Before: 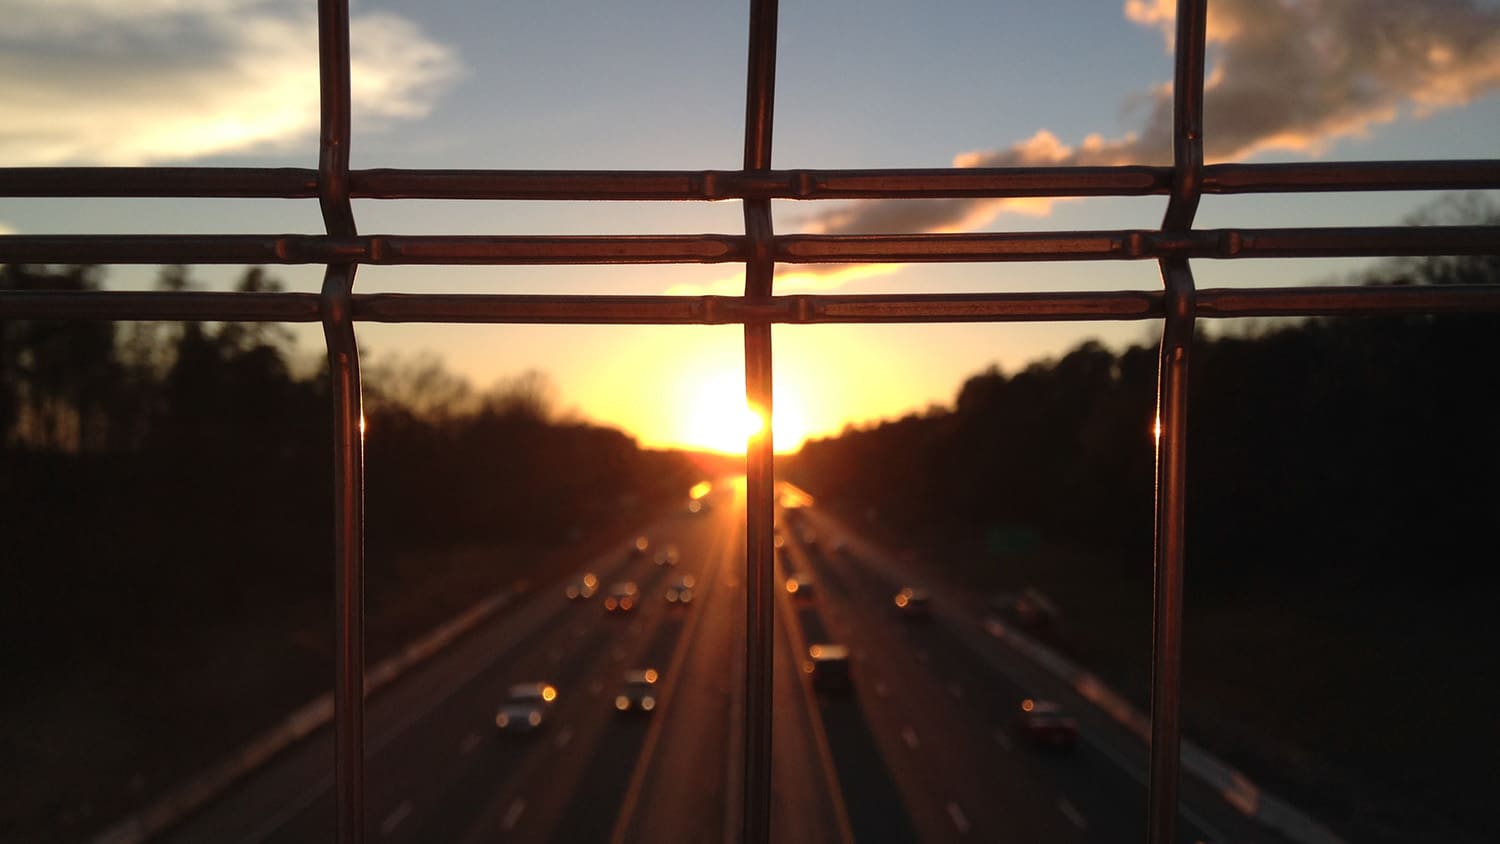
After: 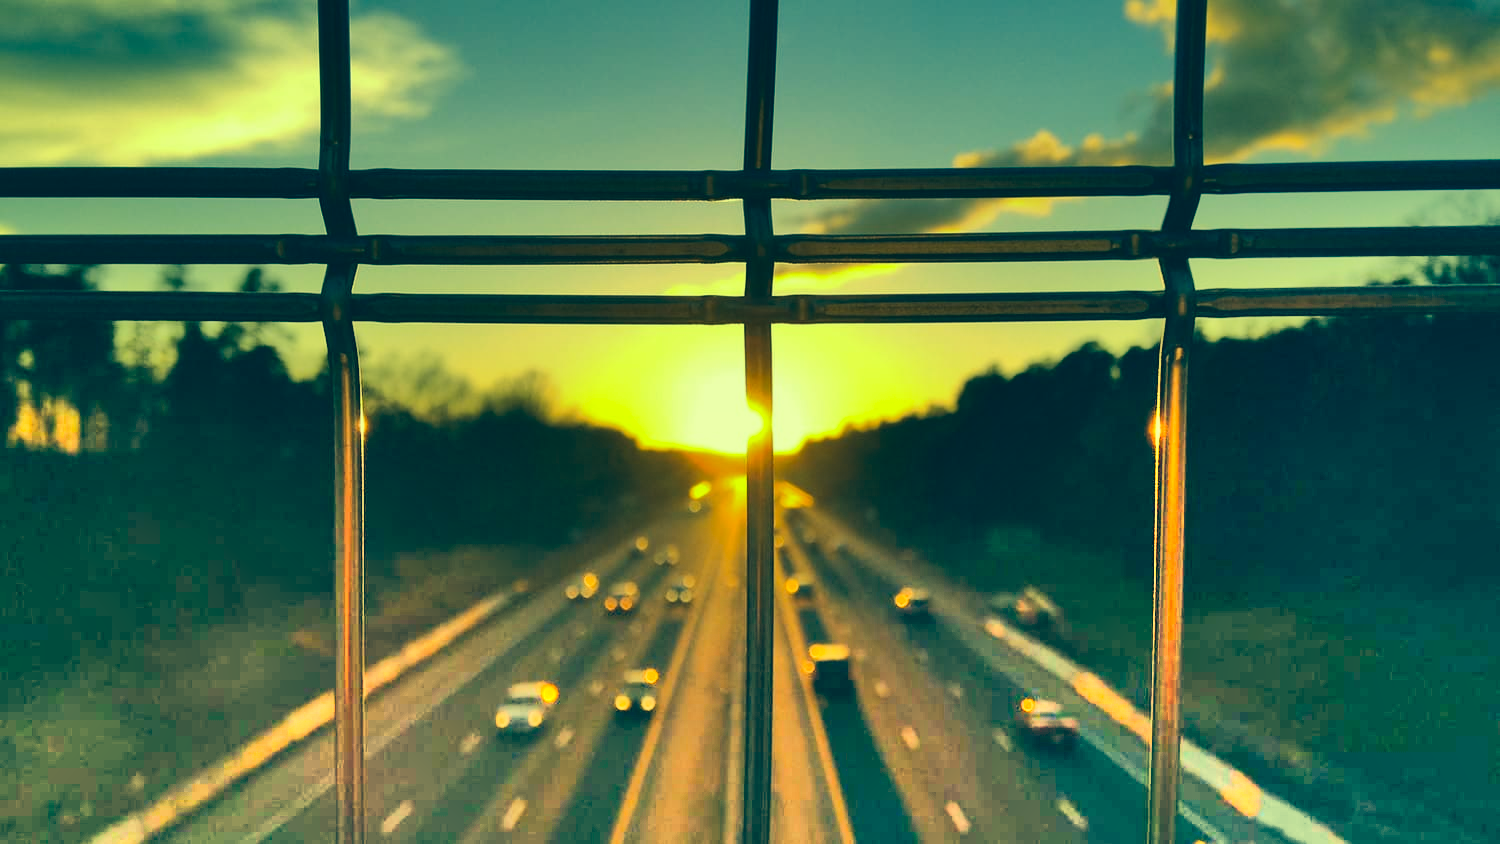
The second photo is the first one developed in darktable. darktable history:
color correction: highlights a* -15.59, highlights b* 39.79, shadows a* -39.52, shadows b* -25.84
shadows and highlights: radius 124.41, shadows 99.43, white point adjustment -2.9, highlights -99.62, soften with gaussian
